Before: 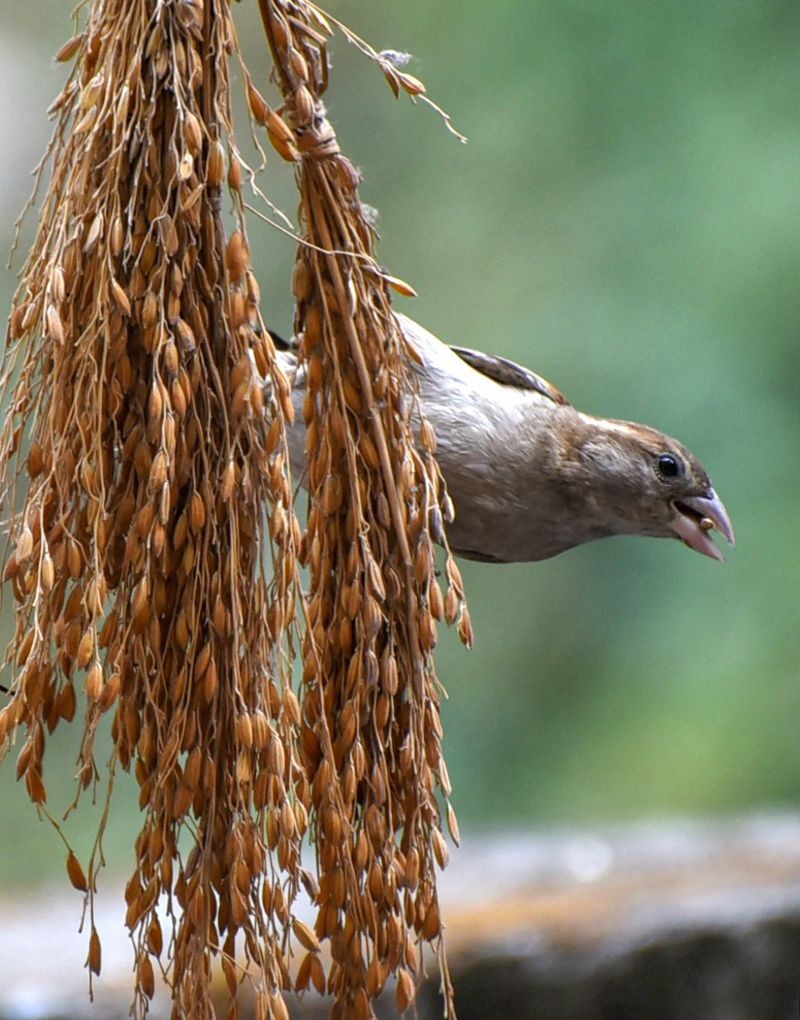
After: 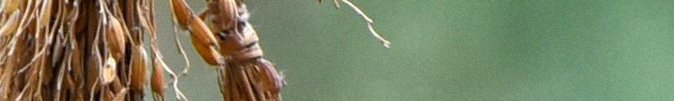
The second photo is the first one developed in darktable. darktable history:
grain: coarseness 0.09 ISO, strength 16.61%
crop and rotate: left 9.644%, top 9.491%, right 6.021%, bottom 80.509%
